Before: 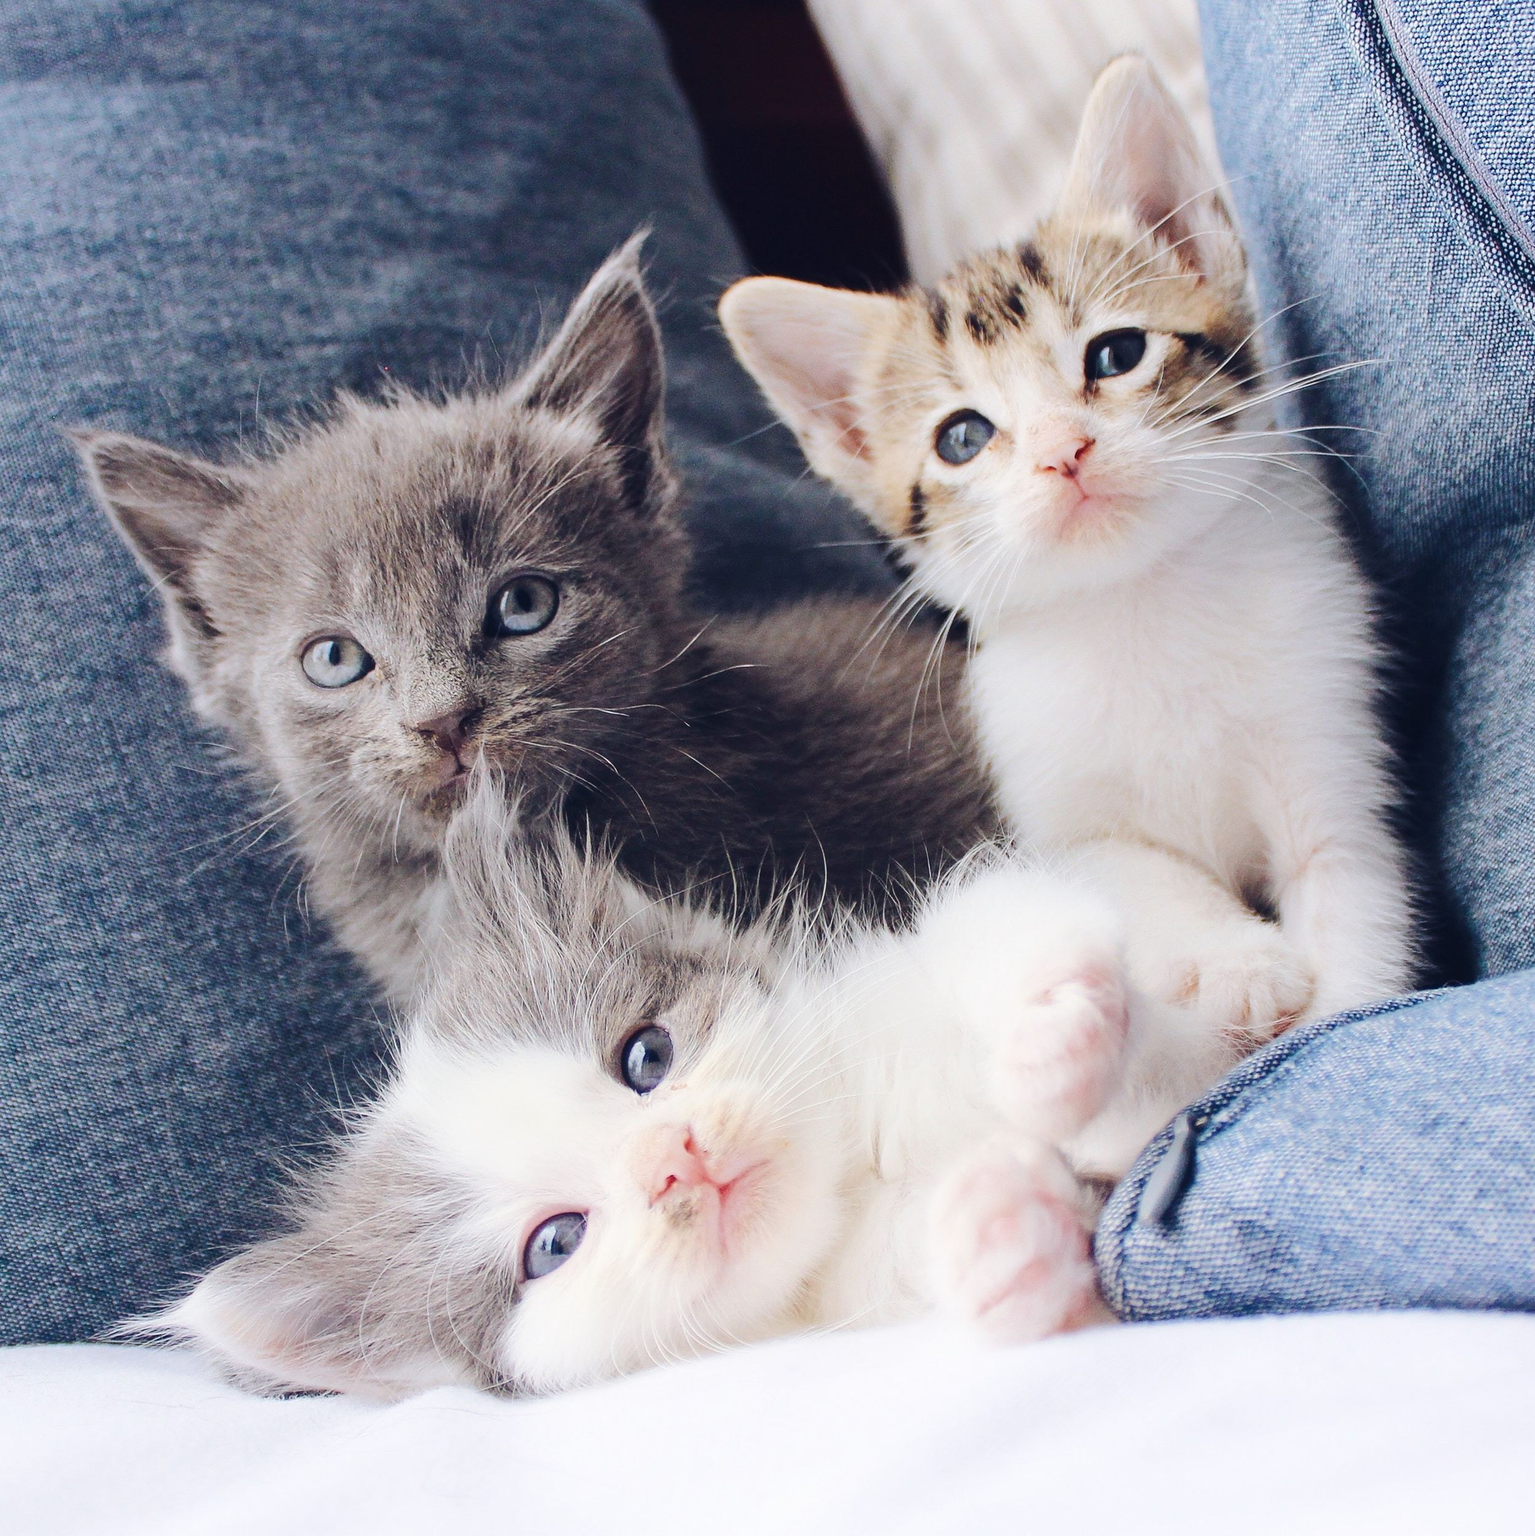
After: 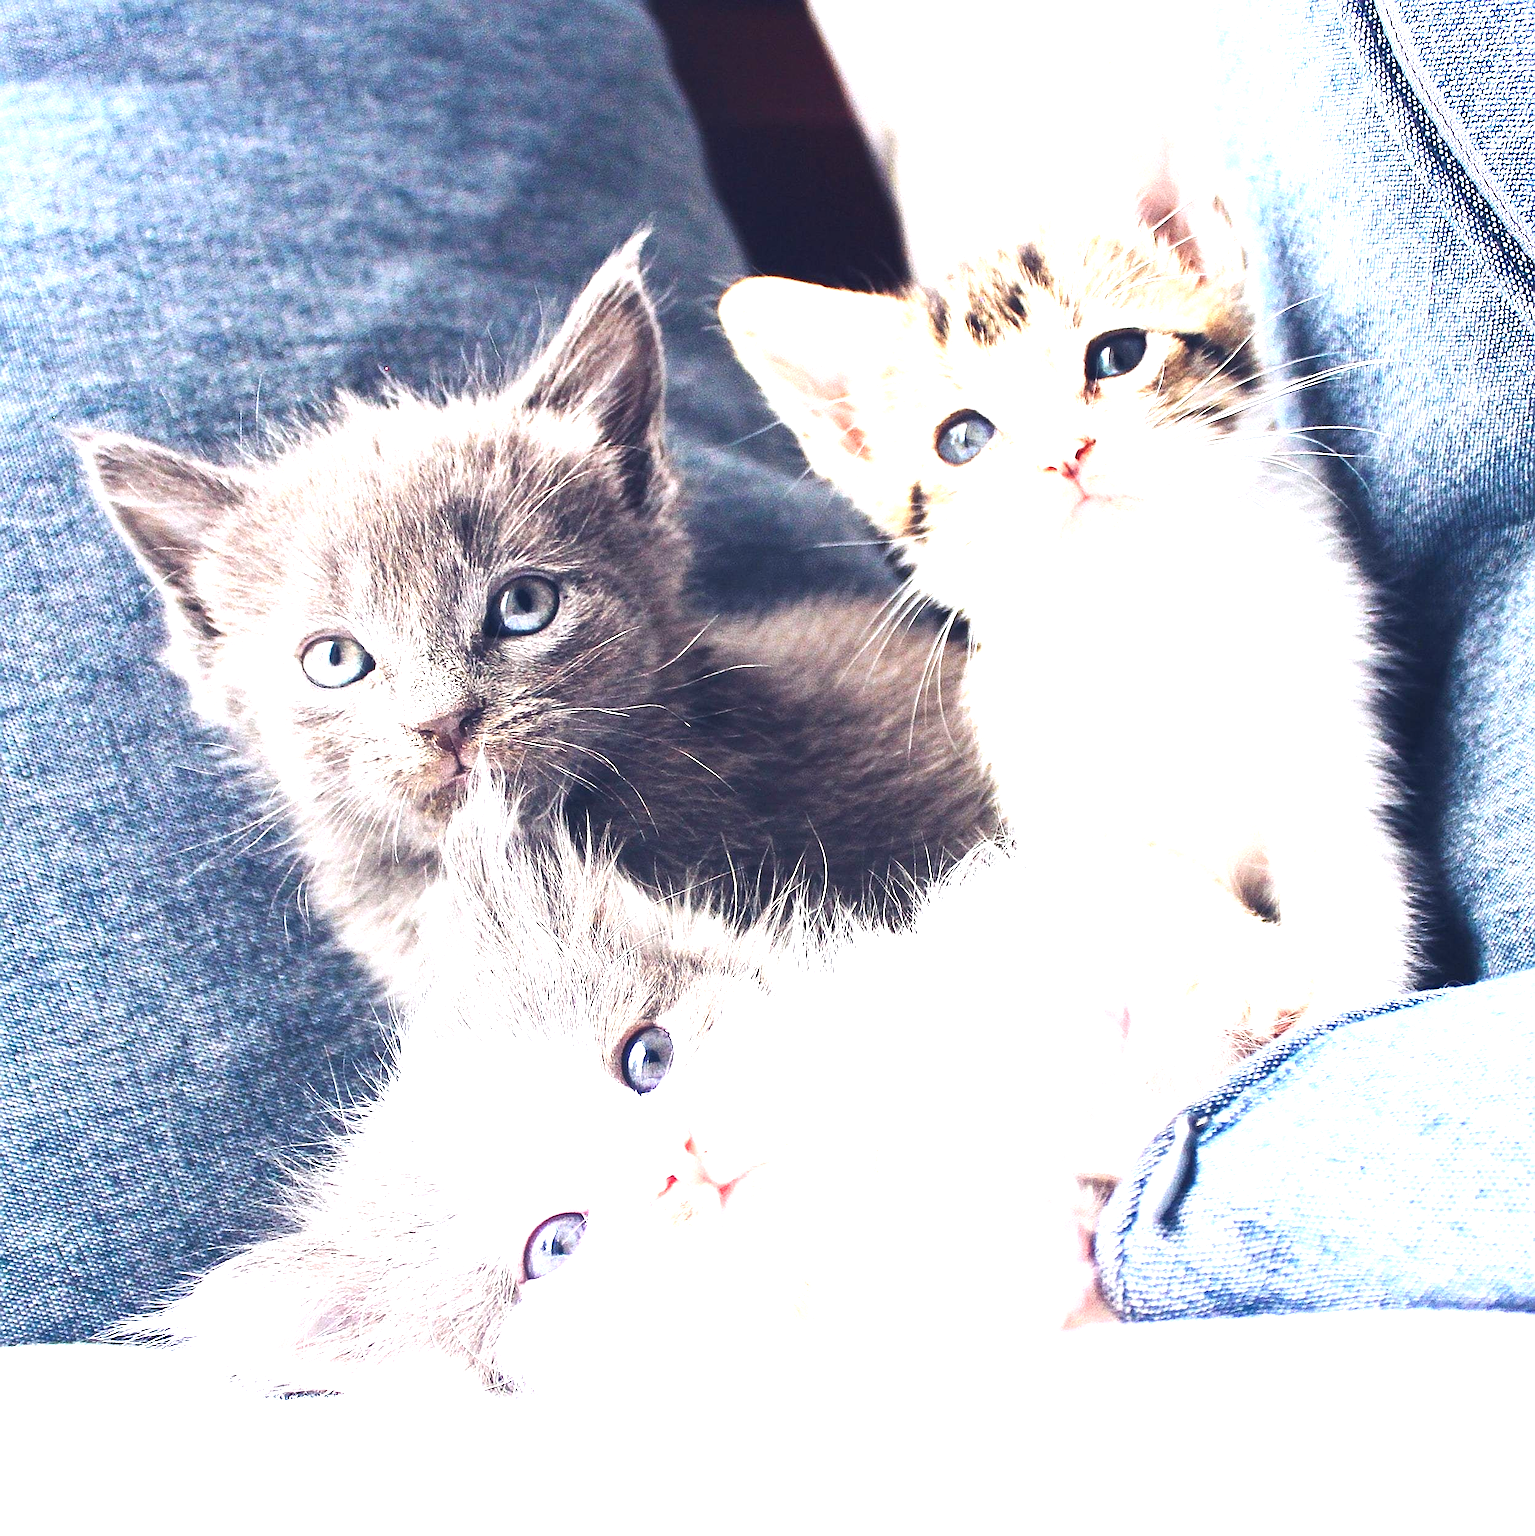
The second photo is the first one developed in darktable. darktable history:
exposure: black level correction 0, exposure 1.55 EV, compensate exposure bias true, compensate highlight preservation false
sharpen: on, module defaults
